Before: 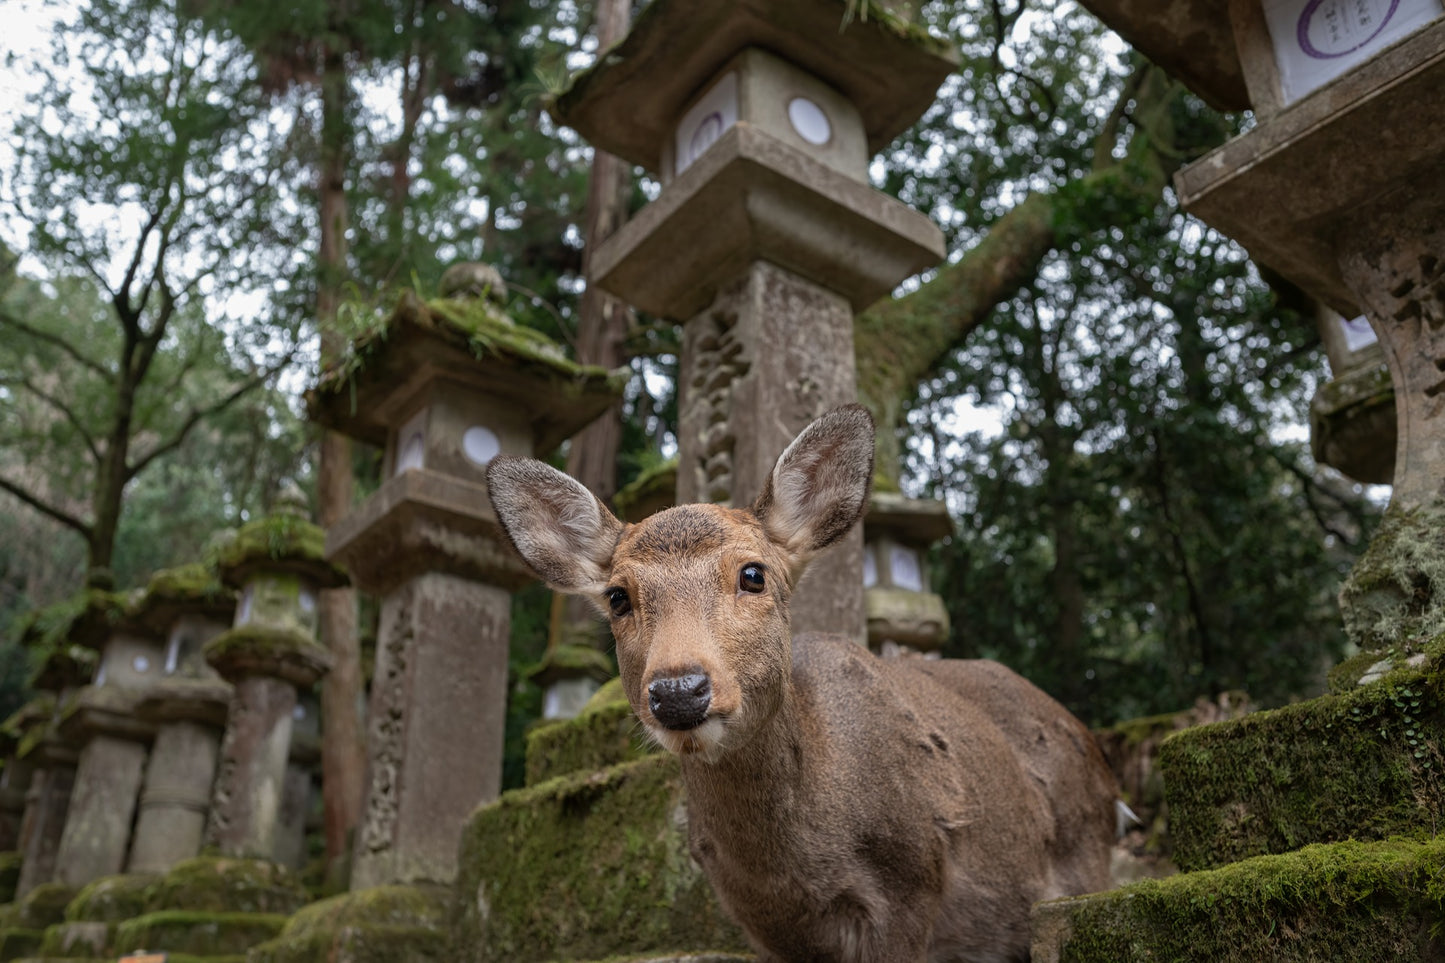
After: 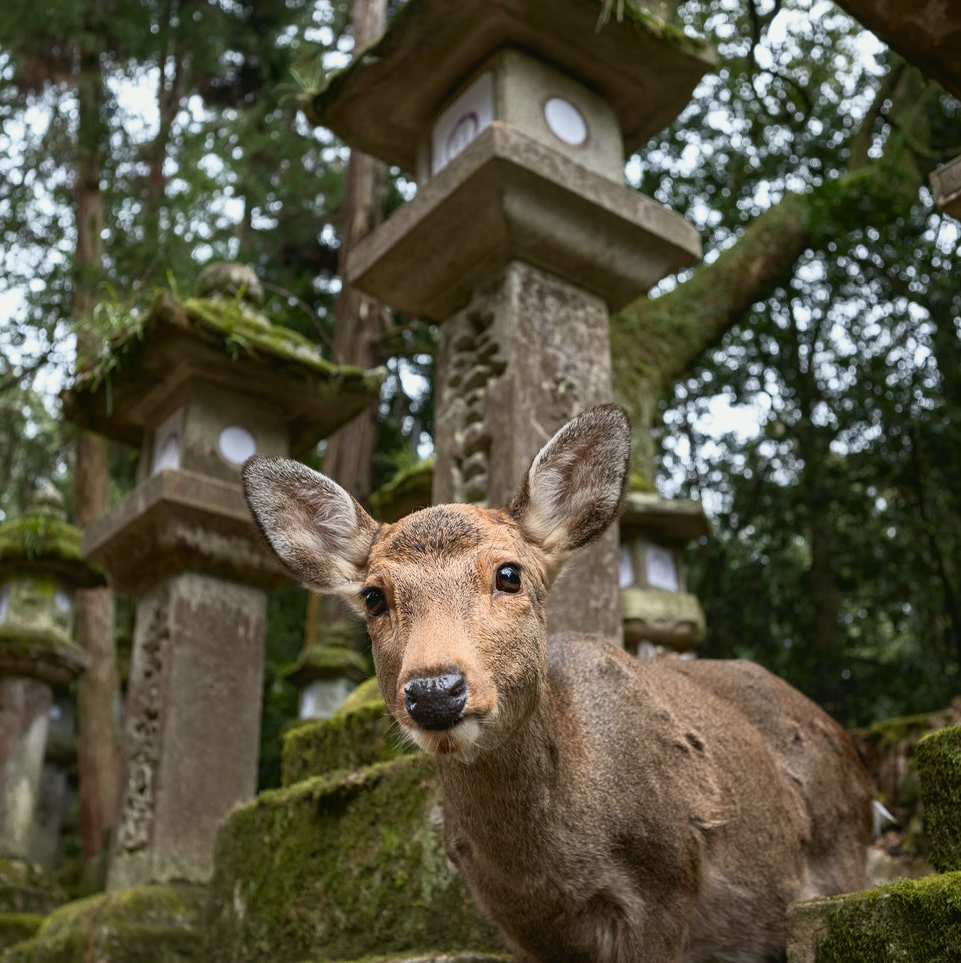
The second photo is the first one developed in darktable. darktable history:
crop: left 16.899%, right 16.556%
tone curve: curves: ch0 [(0, 0.03) (0.037, 0.045) (0.123, 0.123) (0.19, 0.186) (0.277, 0.279) (0.474, 0.517) (0.584, 0.664) (0.678, 0.777) (0.875, 0.92) (1, 0.965)]; ch1 [(0, 0) (0.243, 0.245) (0.402, 0.41) (0.493, 0.487) (0.508, 0.503) (0.531, 0.532) (0.551, 0.556) (0.637, 0.671) (0.694, 0.732) (1, 1)]; ch2 [(0, 0) (0.249, 0.216) (0.356, 0.329) (0.424, 0.442) (0.476, 0.477) (0.498, 0.503) (0.517, 0.524) (0.532, 0.547) (0.562, 0.576) (0.614, 0.644) (0.706, 0.748) (0.808, 0.809) (0.991, 0.968)], color space Lab, independent channels, preserve colors none
